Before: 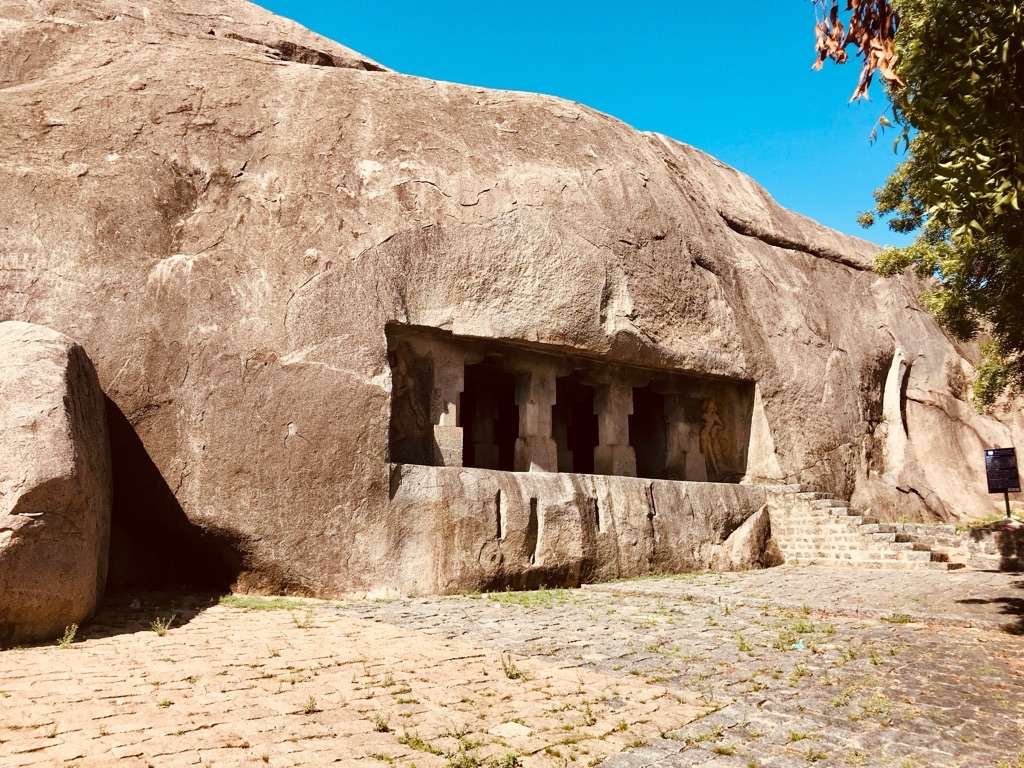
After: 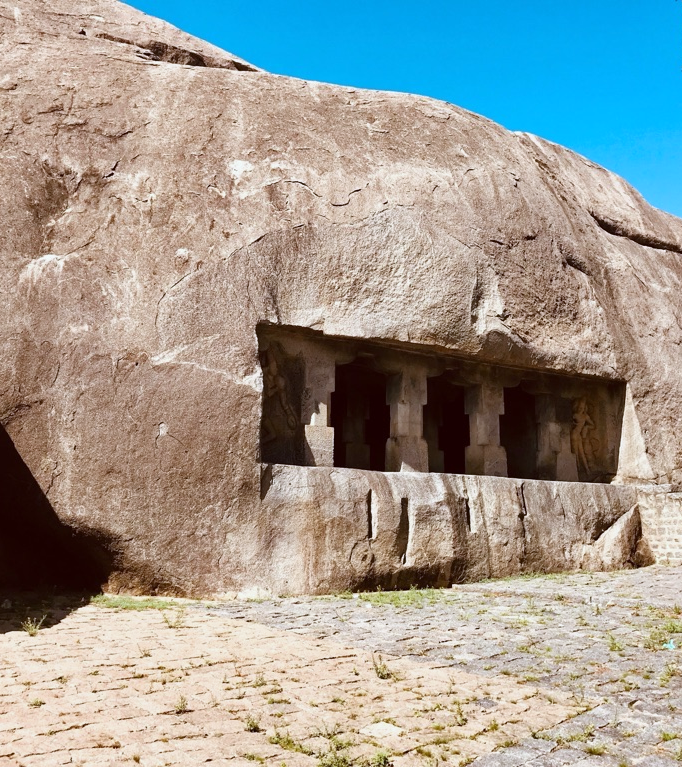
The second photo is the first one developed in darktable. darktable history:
white balance: red 0.954, blue 1.079
crop and rotate: left 12.673%, right 20.66%
